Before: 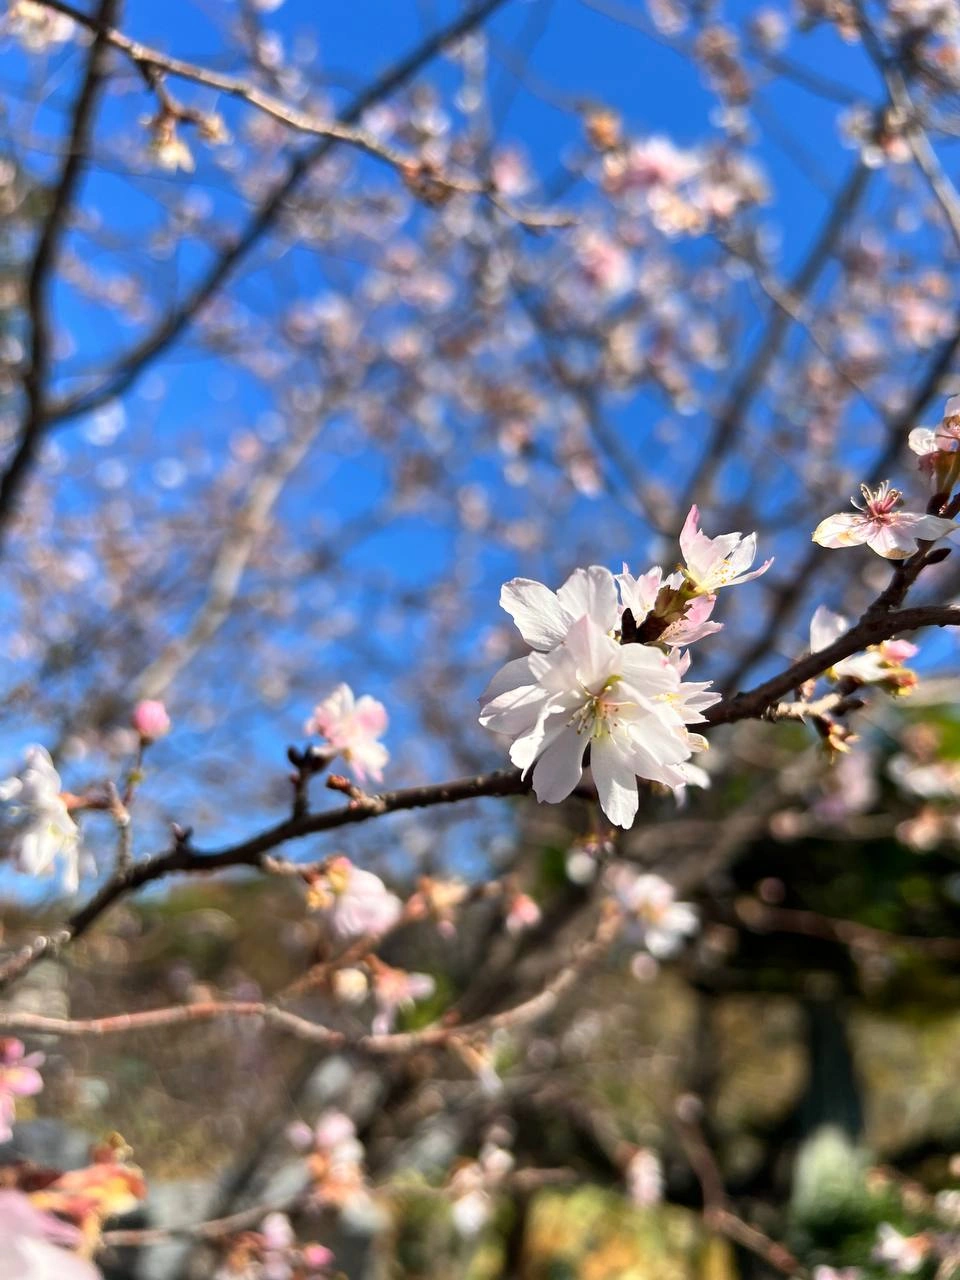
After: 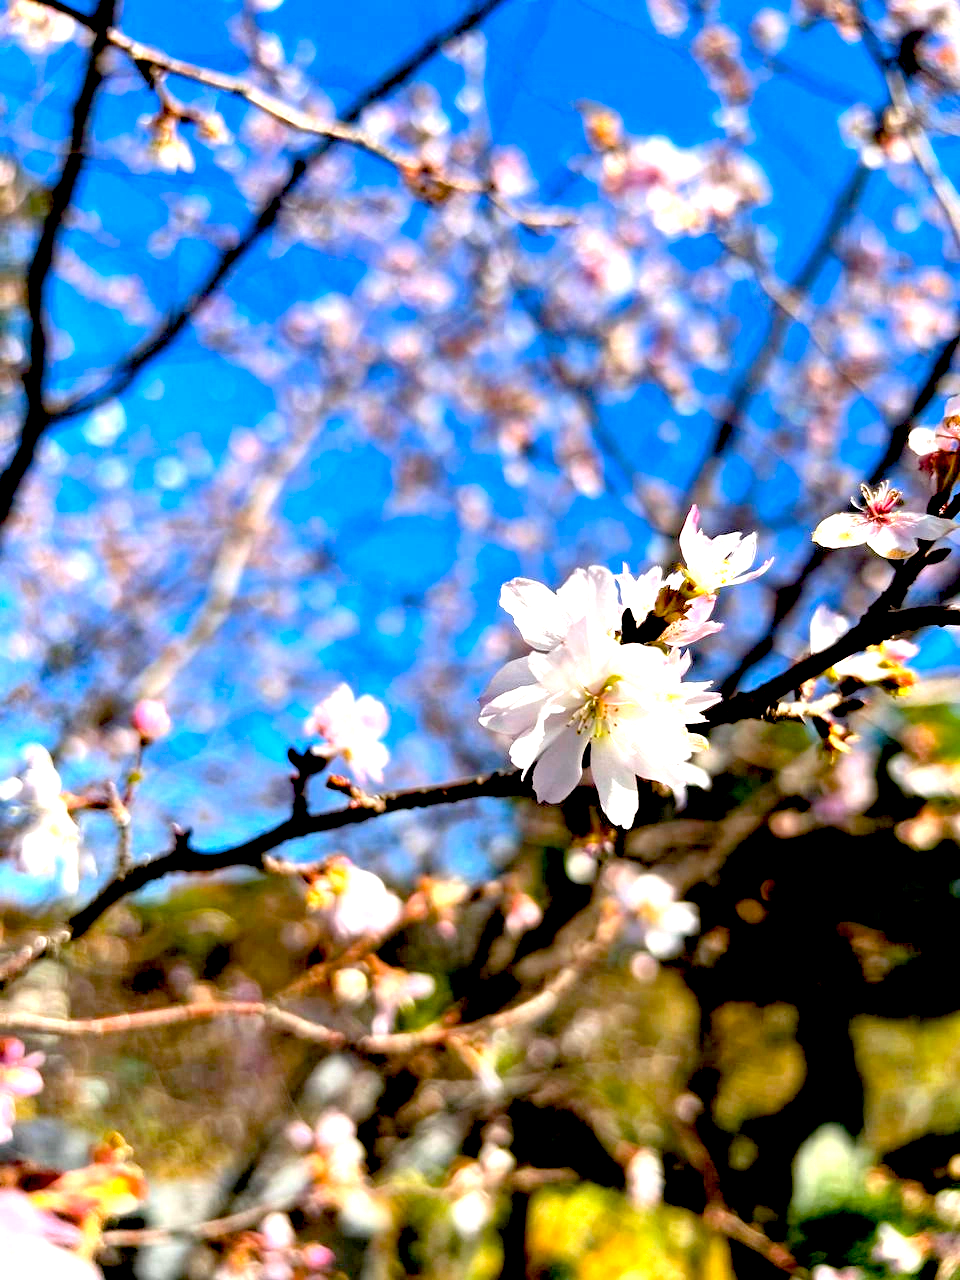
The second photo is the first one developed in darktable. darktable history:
color balance rgb: global offset › luminance -0.378%, perceptual saturation grading › global saturation 25.915%, global vibrance 20%
exposure: black level correction 0.034, exposure 0.902 EV, compensate highlight preservation false
